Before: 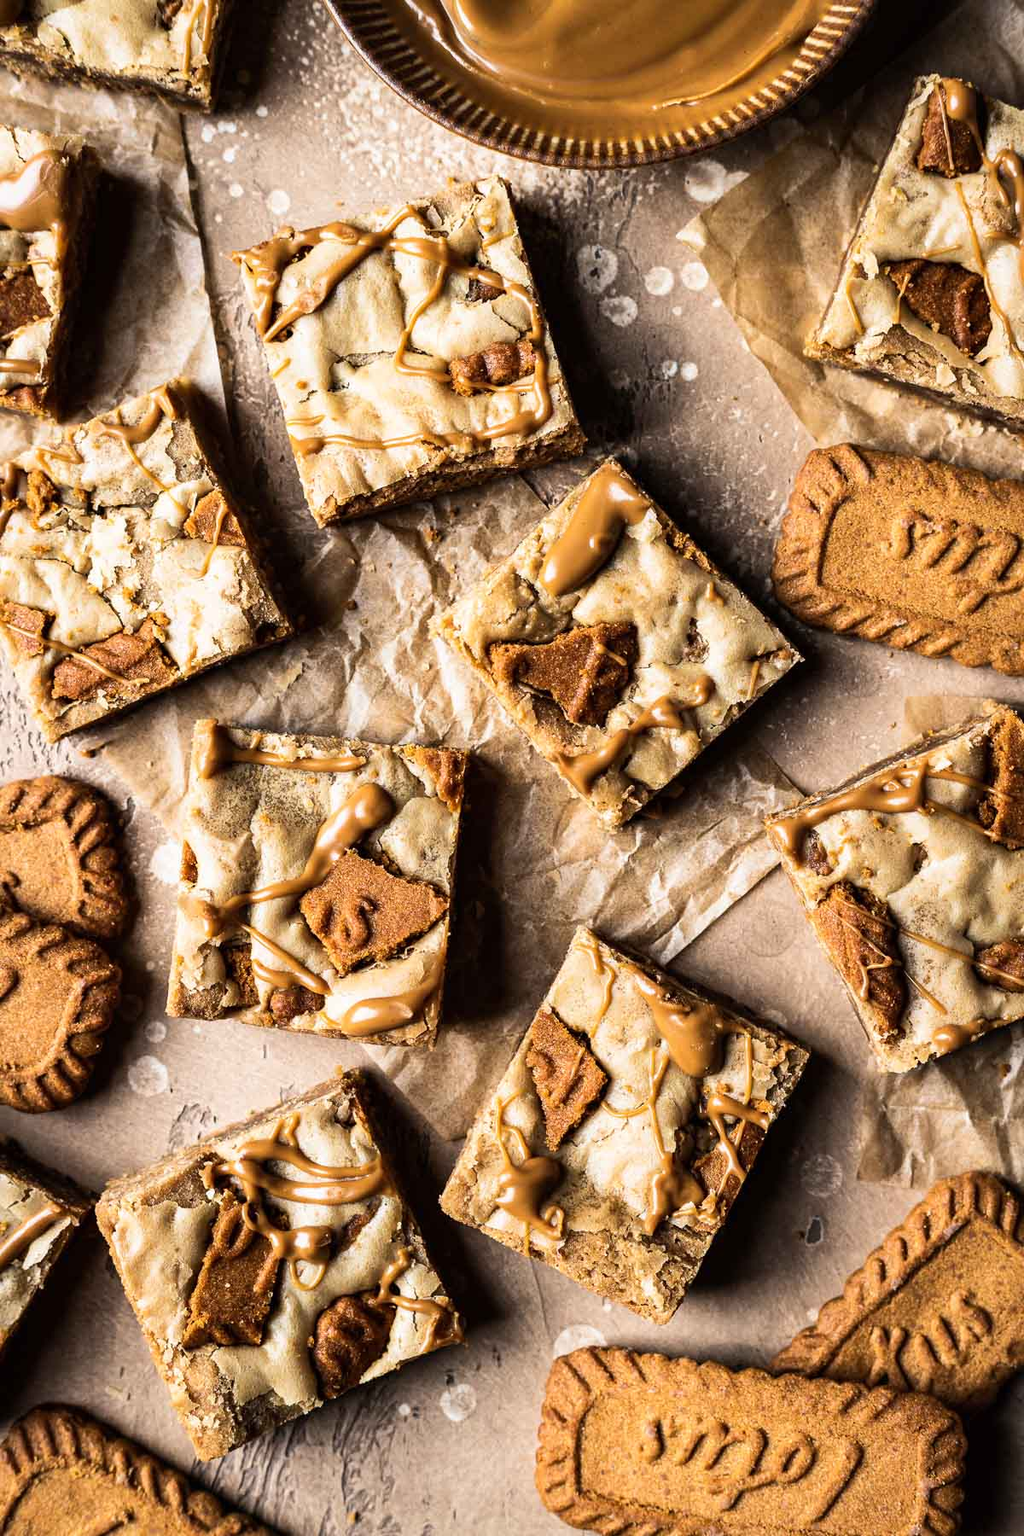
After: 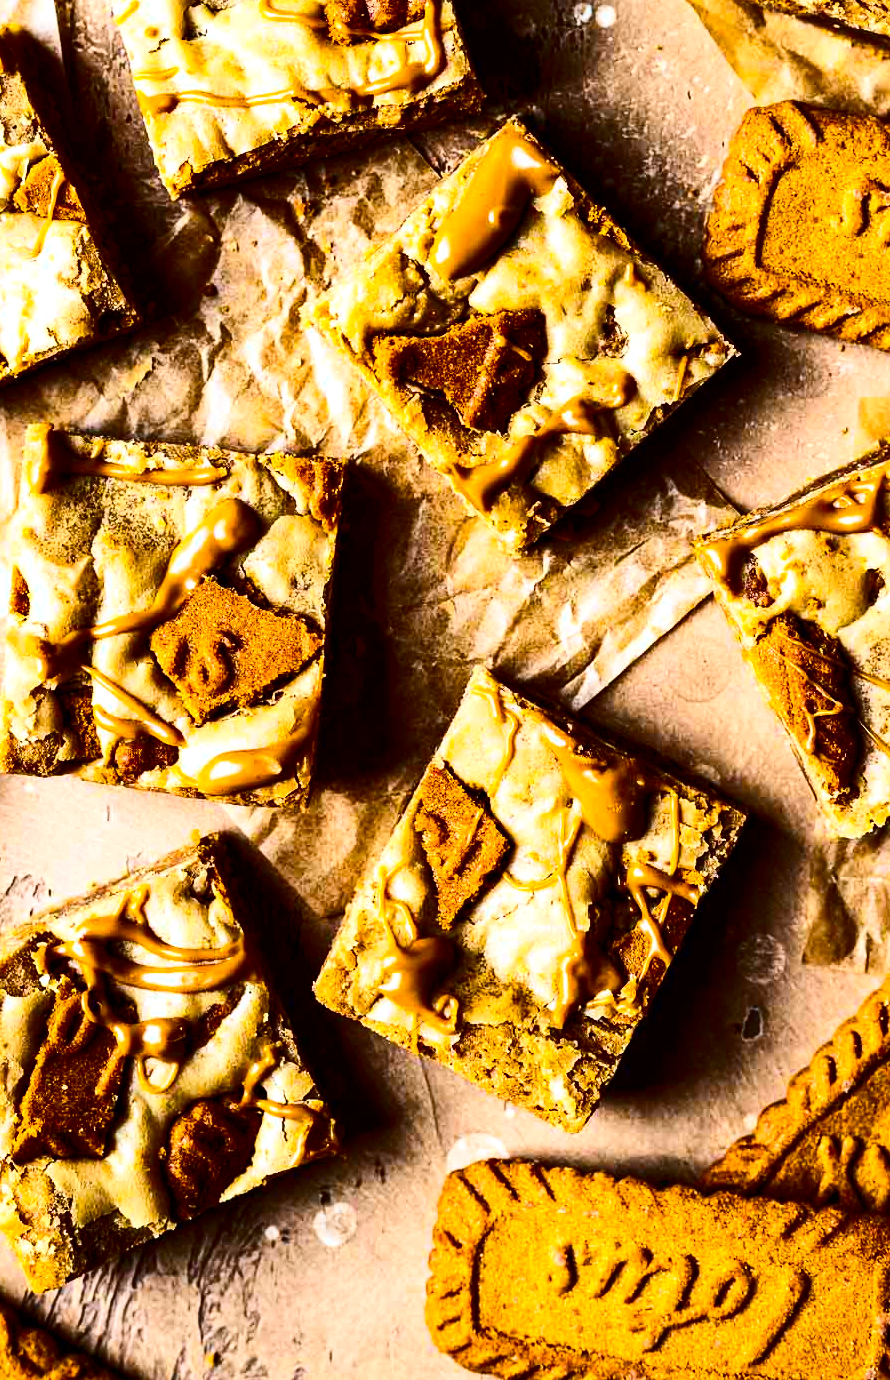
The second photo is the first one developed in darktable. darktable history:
color balance rgb: power › chroma 0.67%, power › hue 60°, highlights gain › luminance 16.957%, highlights gain › chroma 2.883%, highlights gain › hue 257.28°, perceptual saturation grading › global saturation 31.066%, global vibrance 32.841%
contrast brightness saturation: contrast 0.333, brightness -0.08, saturation 0.168
crop: left 16.869%, top 23.28%, right 8.959%
